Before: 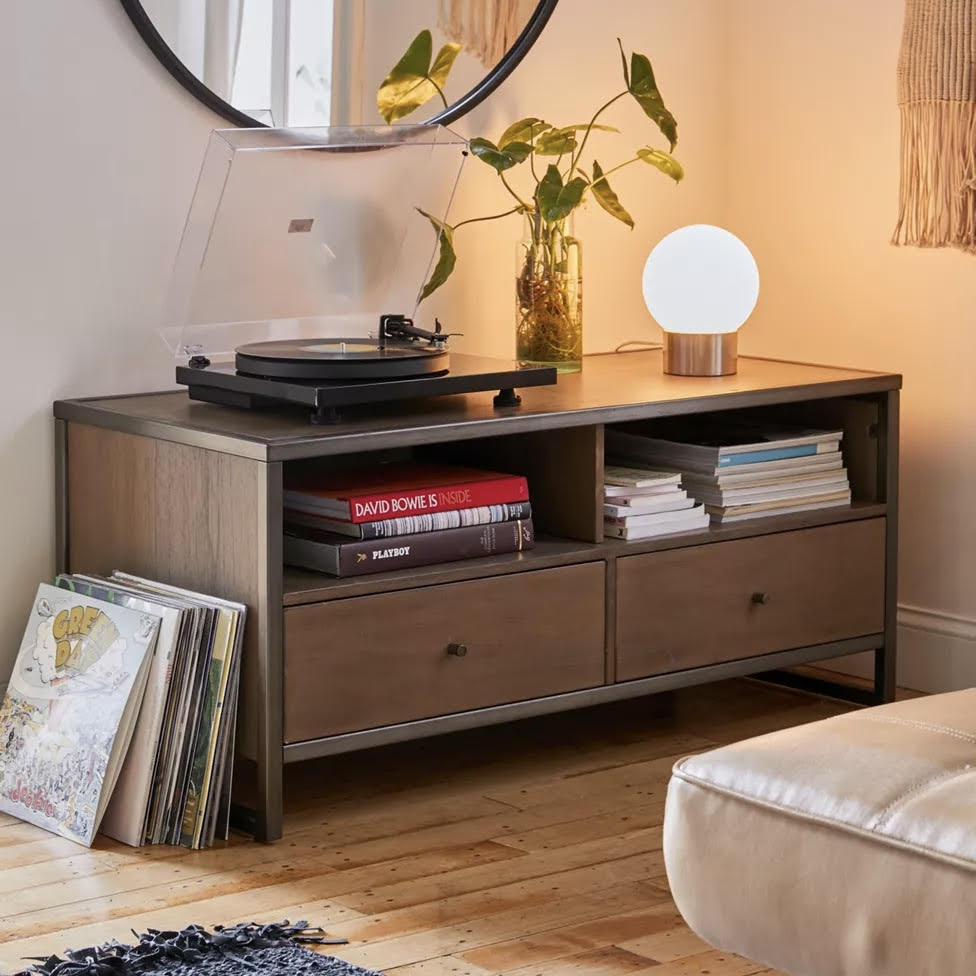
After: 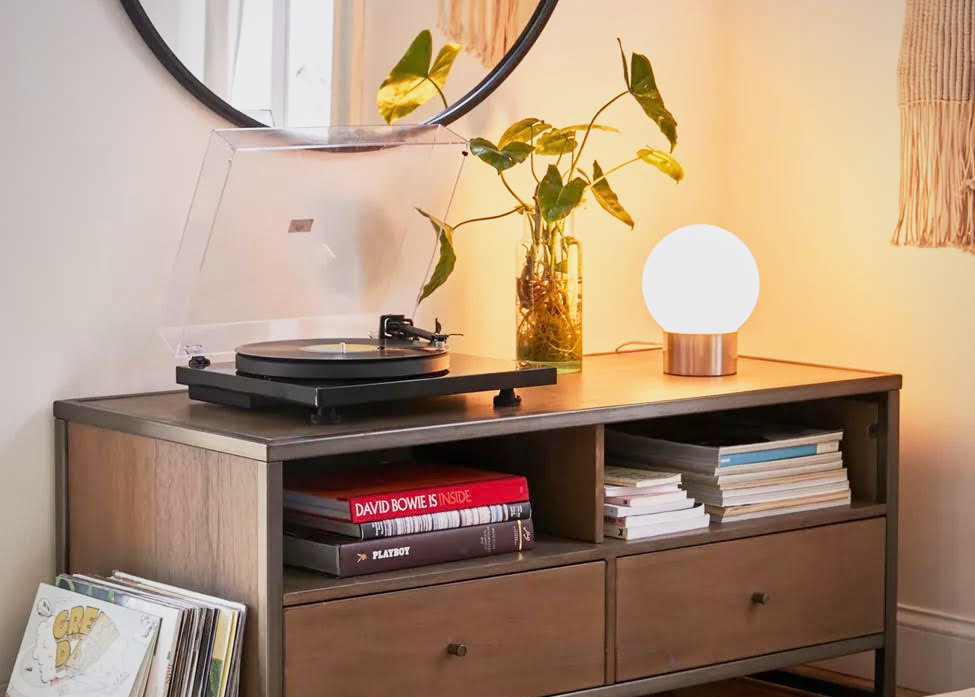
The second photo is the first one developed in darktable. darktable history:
base curve: curves: ch0 [(0, 0) (0.088, 0.125) (0.176, 0.251) (0.354, 0.501) (0.613, 0.749) (1, 0.877)], preserve colors none
crop: bottom 28.576%
tone equalizer: on, module defaults
vignetting: fall-off radius 81.94%
